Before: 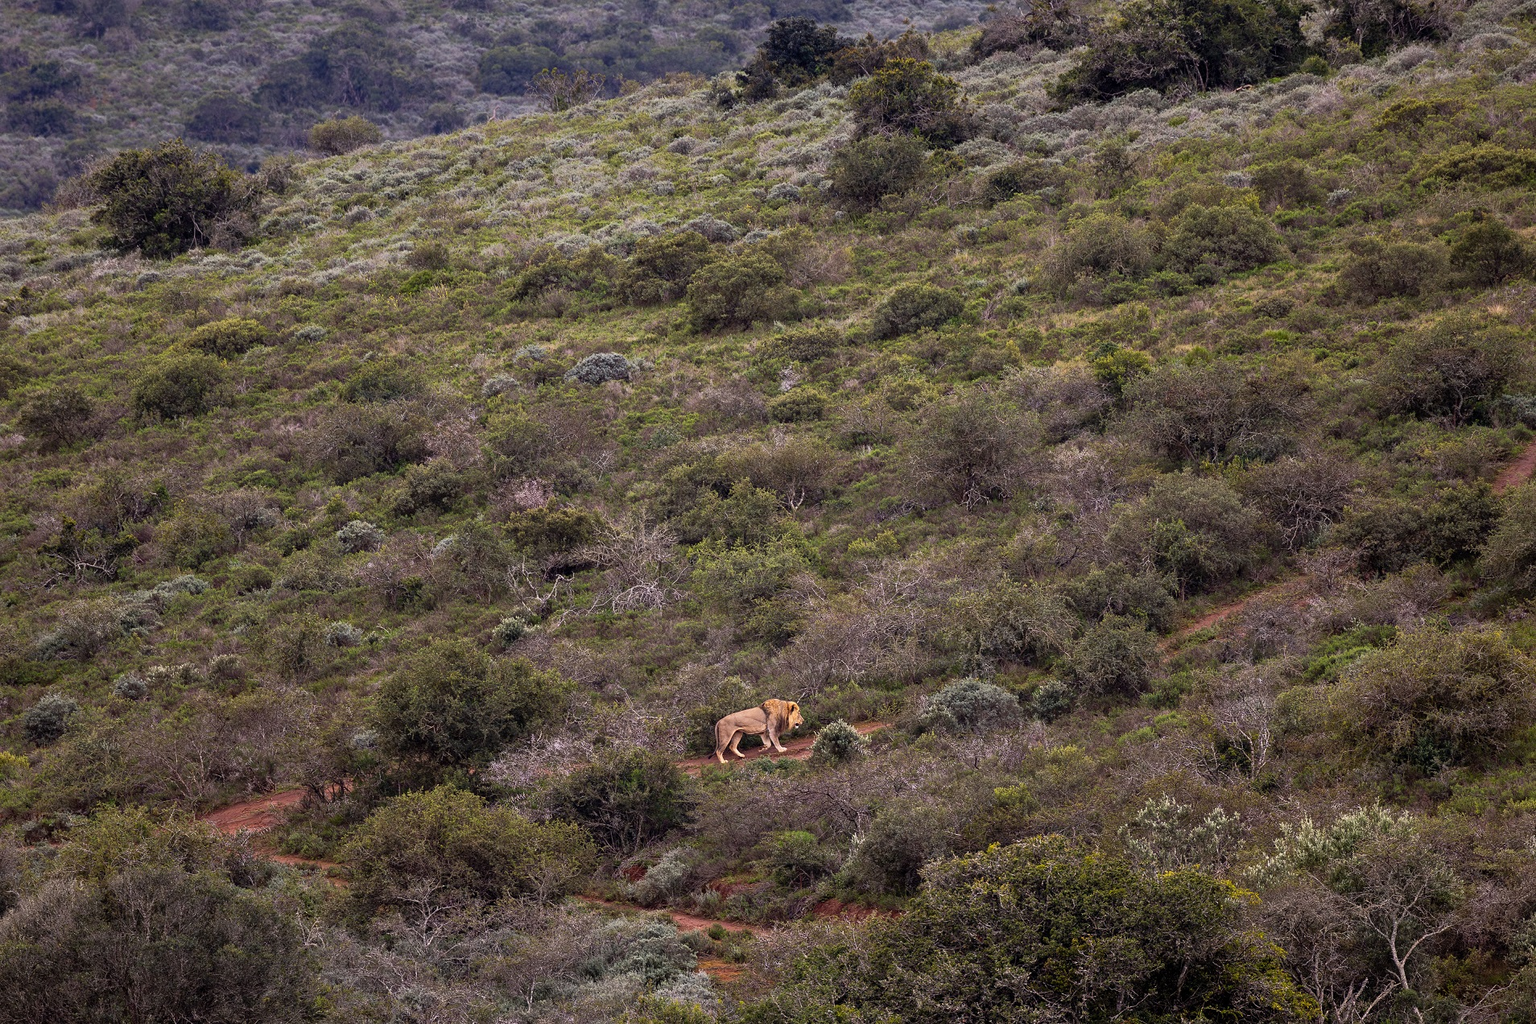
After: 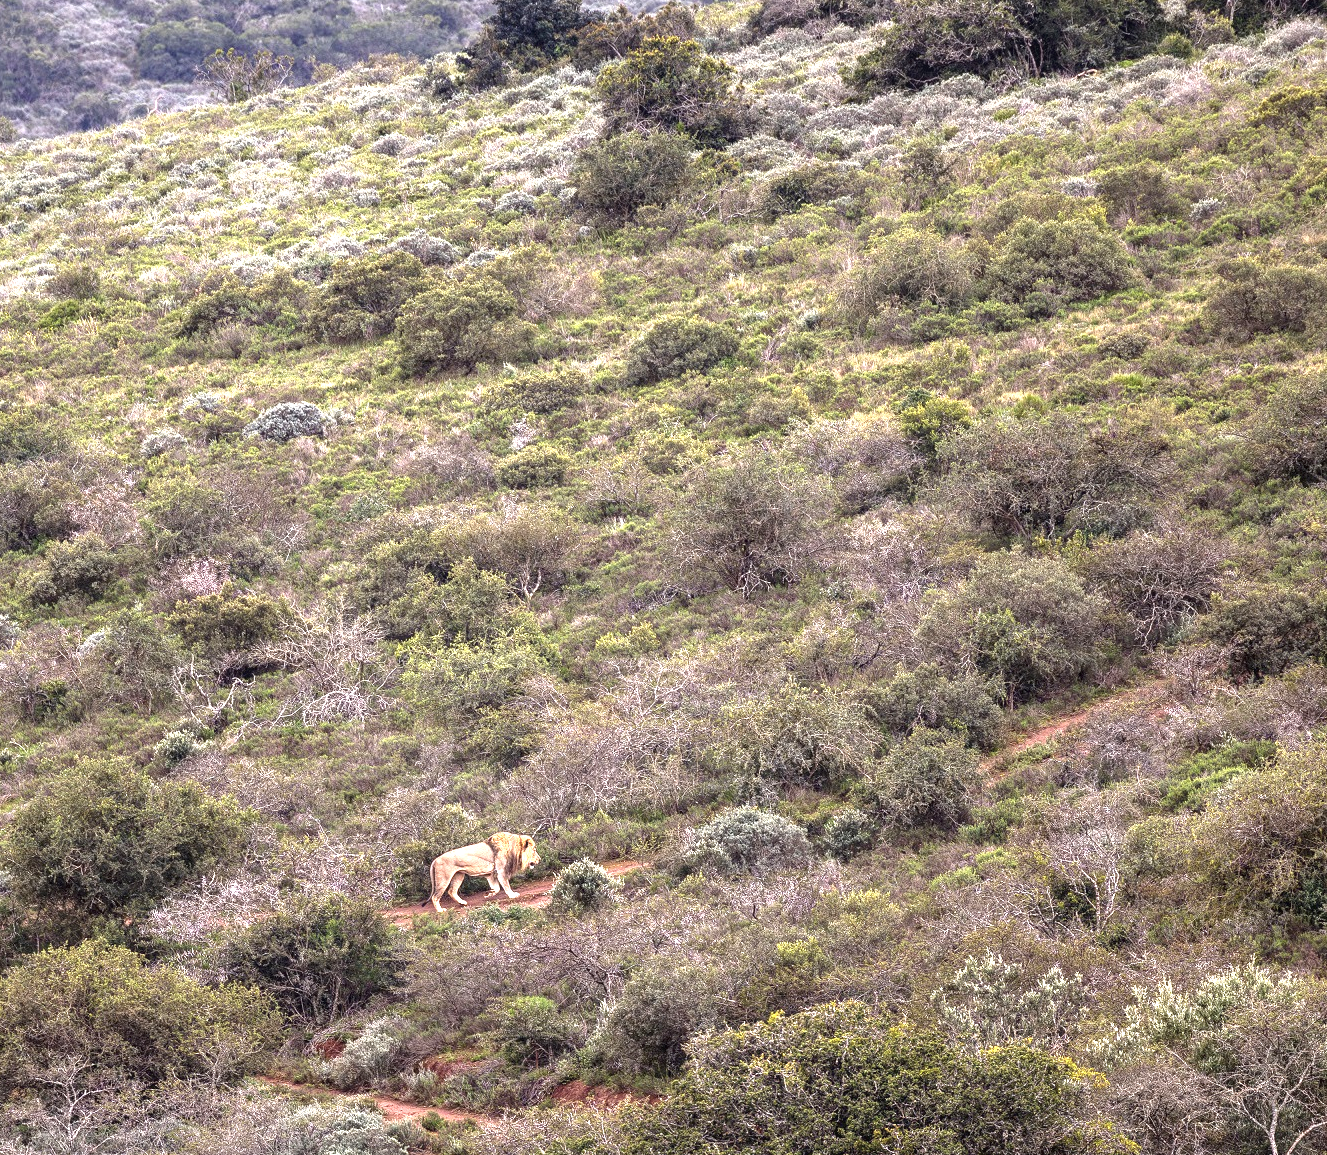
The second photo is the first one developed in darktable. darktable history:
exposure: black level correction 0, exposure 1.625 EV, compensate exposure bias true, compensate highlight preservation false
crop and rotate: left 24.034%, top 2.838%, right 6.406%, bottom 6.299%
color correction: saturation 0.8
local contrast: detail 110%
